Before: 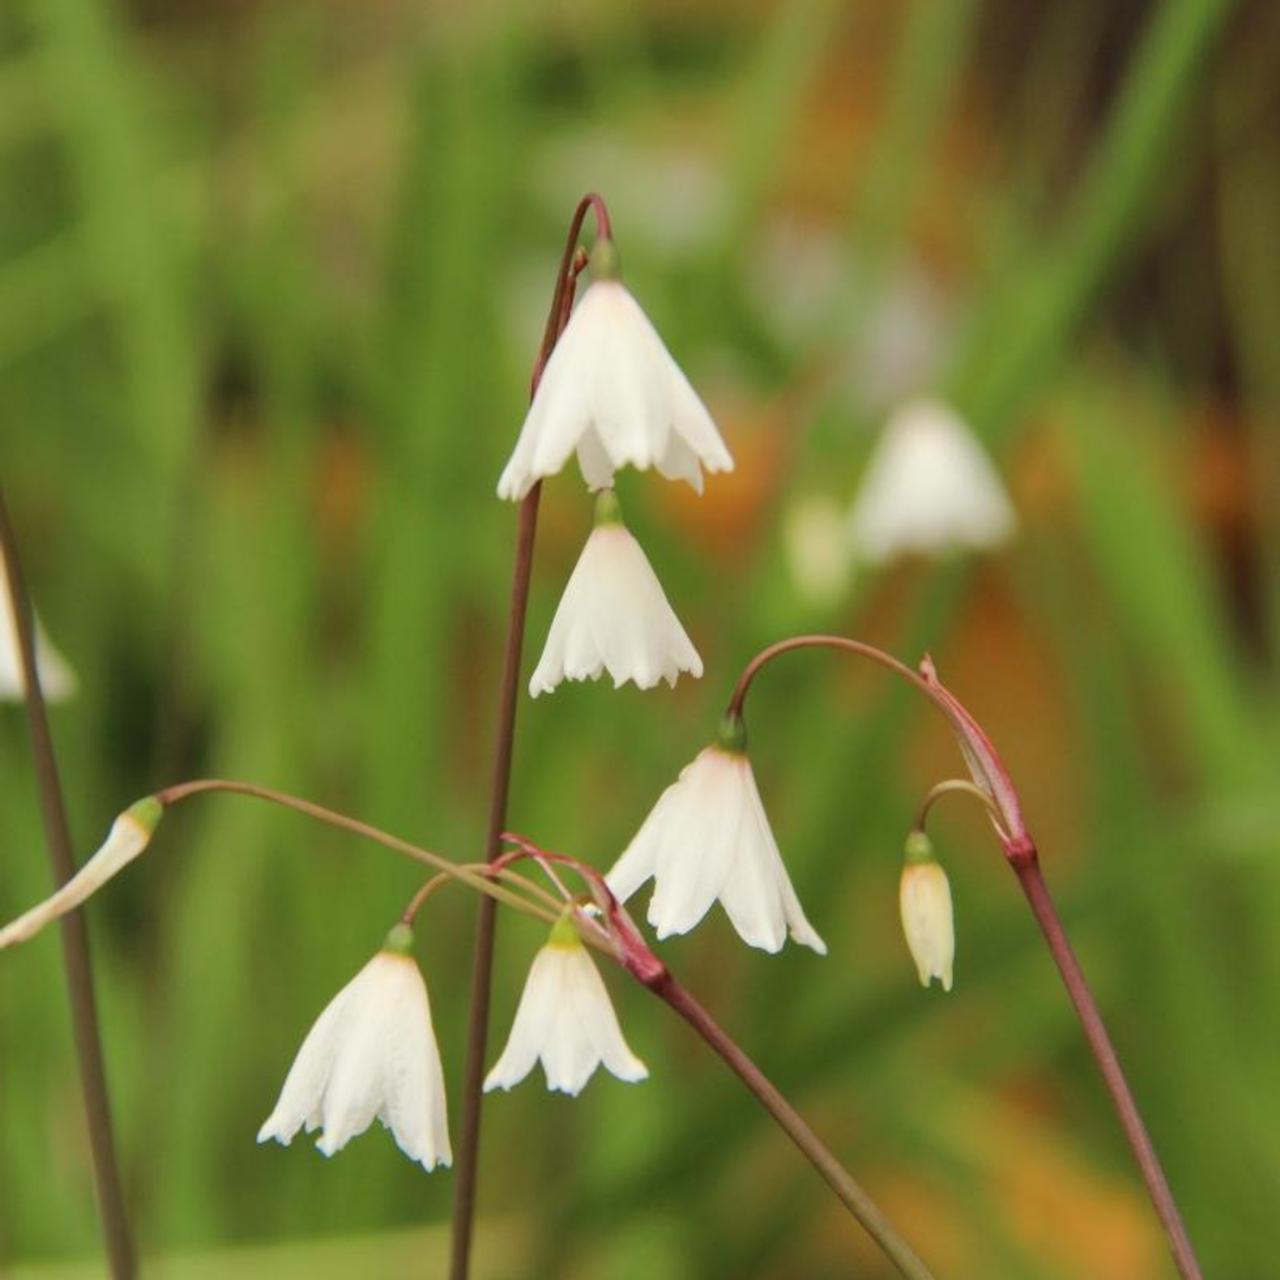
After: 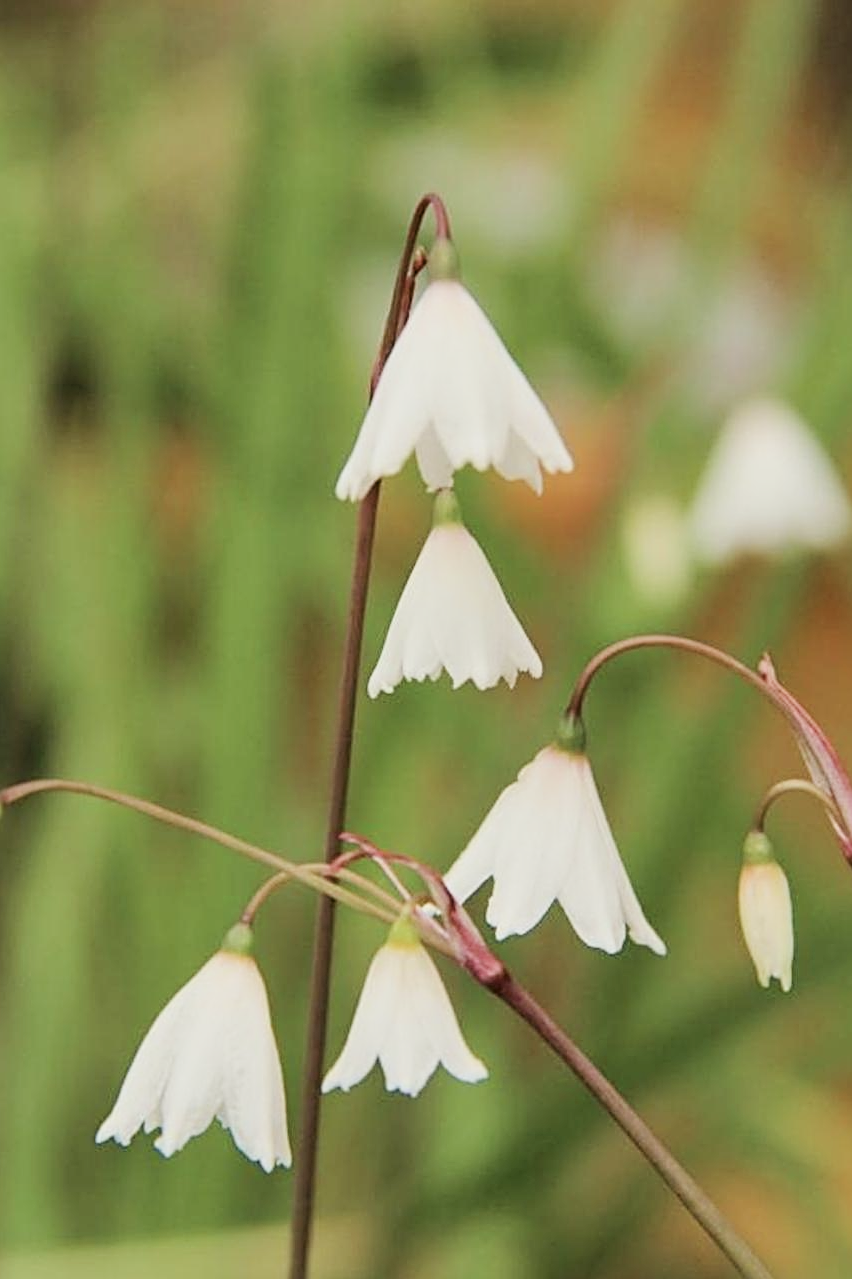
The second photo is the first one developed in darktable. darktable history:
exposure: exposure 0.568 EV, compensate highlight preservation false
contrast brightness saturation: contrast 0.056, brightness -0.015, saturation -0.213
sharpen: radius 2.631, amount 0.664
filmic rgb: black relative exposure -7.65 EV, white relative exposure 4.56 EV, hardness 3.61
crop and rotate: left 12.585%, right 20.796%
local contrast: mode bilateral grid, contrast 20, coarseness 51, detail 120%, midtone range 0.2
